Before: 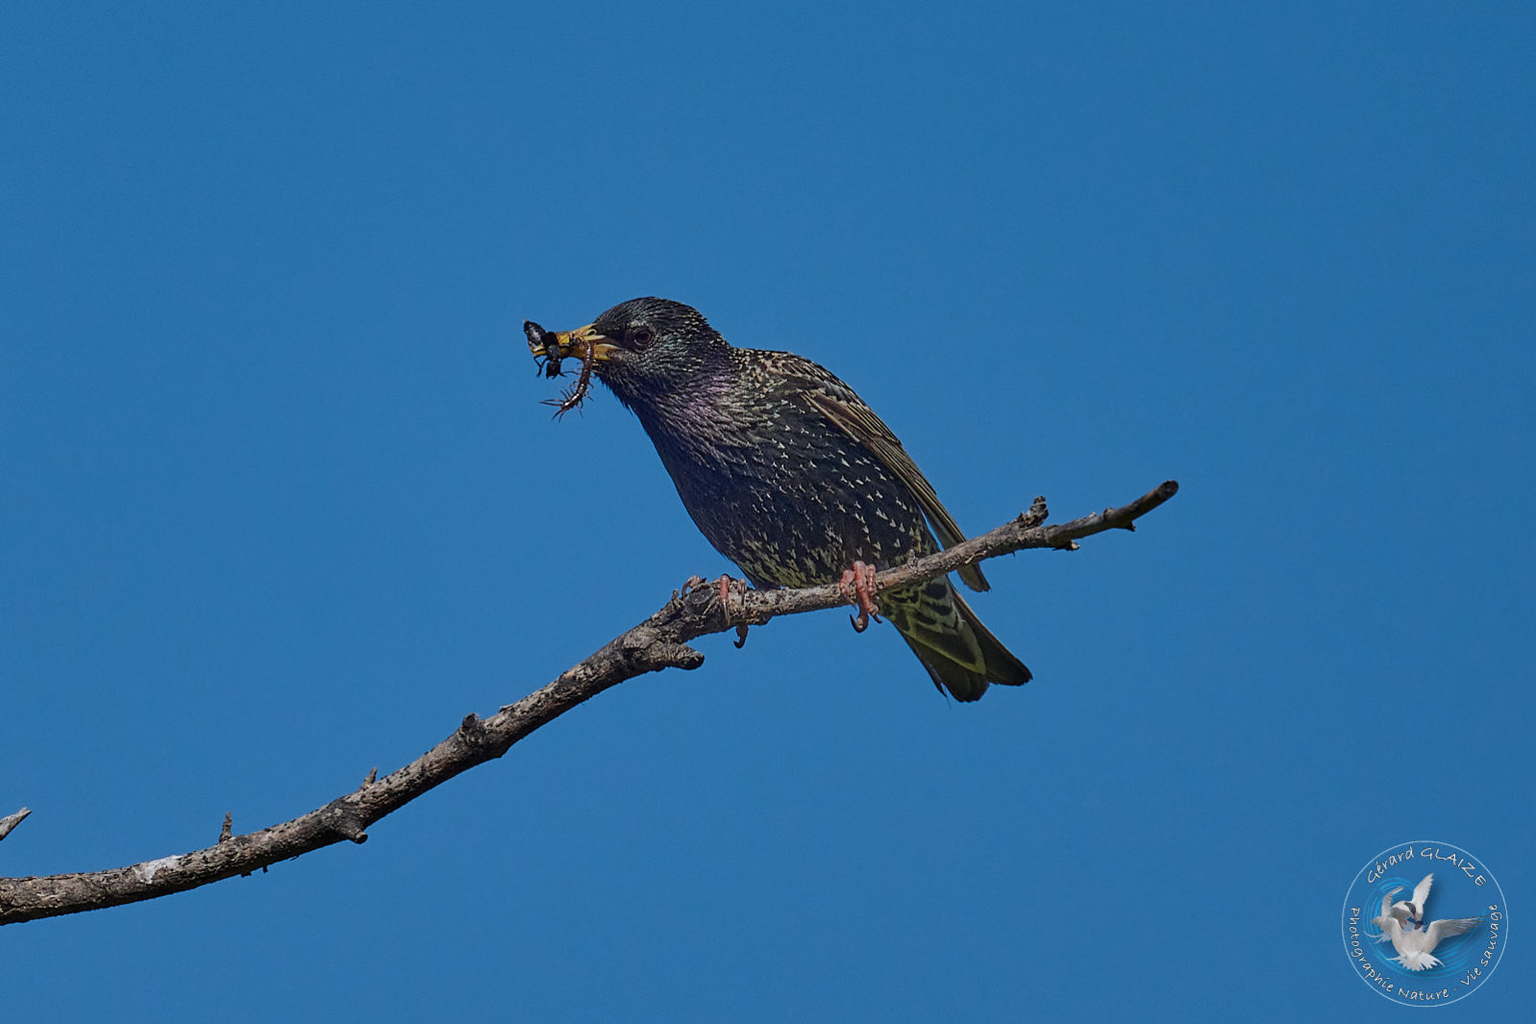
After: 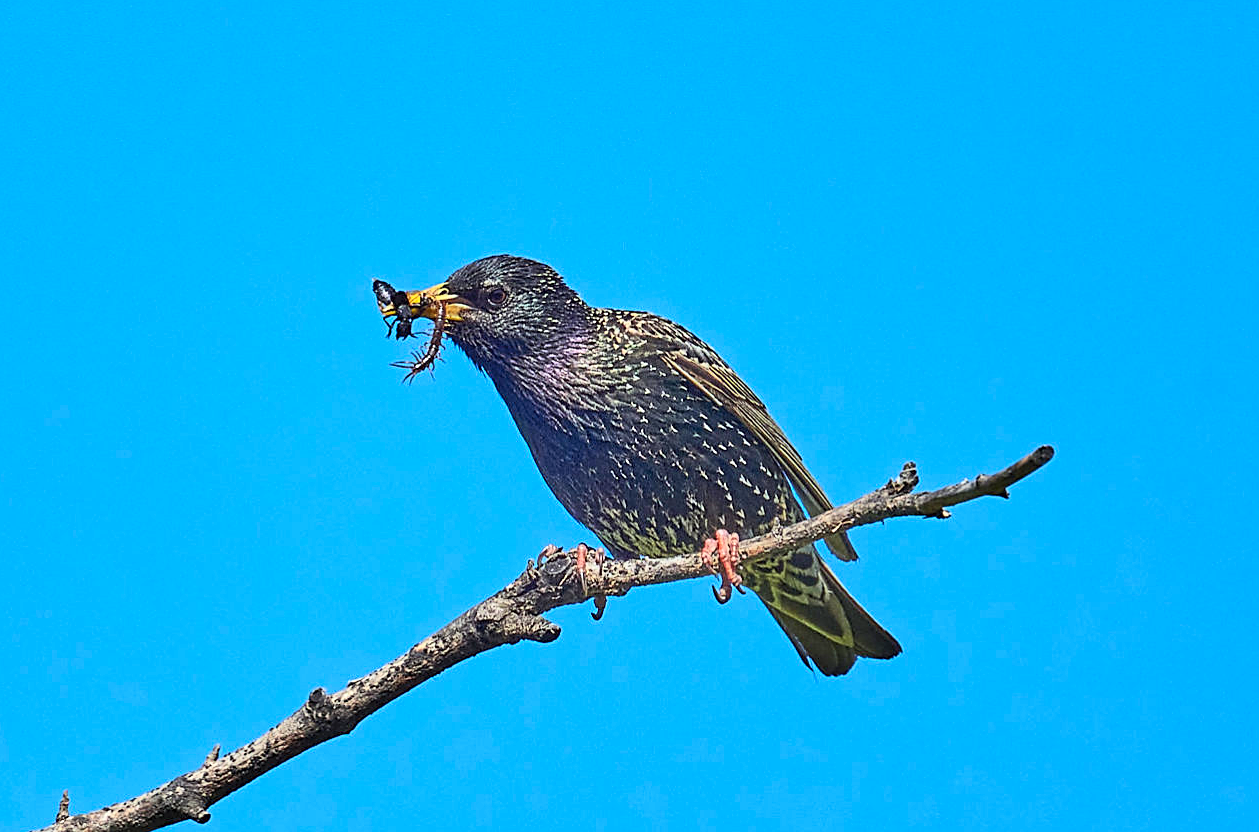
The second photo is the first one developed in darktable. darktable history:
crop and rotate: left 10.77%, top 5.1%, right 10.41%, bottom 16.76%
sharpen: on, module defaults
color correction: highlights a* -2.68, highlights b* 2.57
contrast brightness saturation: contrast 0.24, brightness 0.26, saturation 0.39
exposure: black level correction 0, exposure 0.7 EV, compensate exposure bias true, compensate highlight preservation false
